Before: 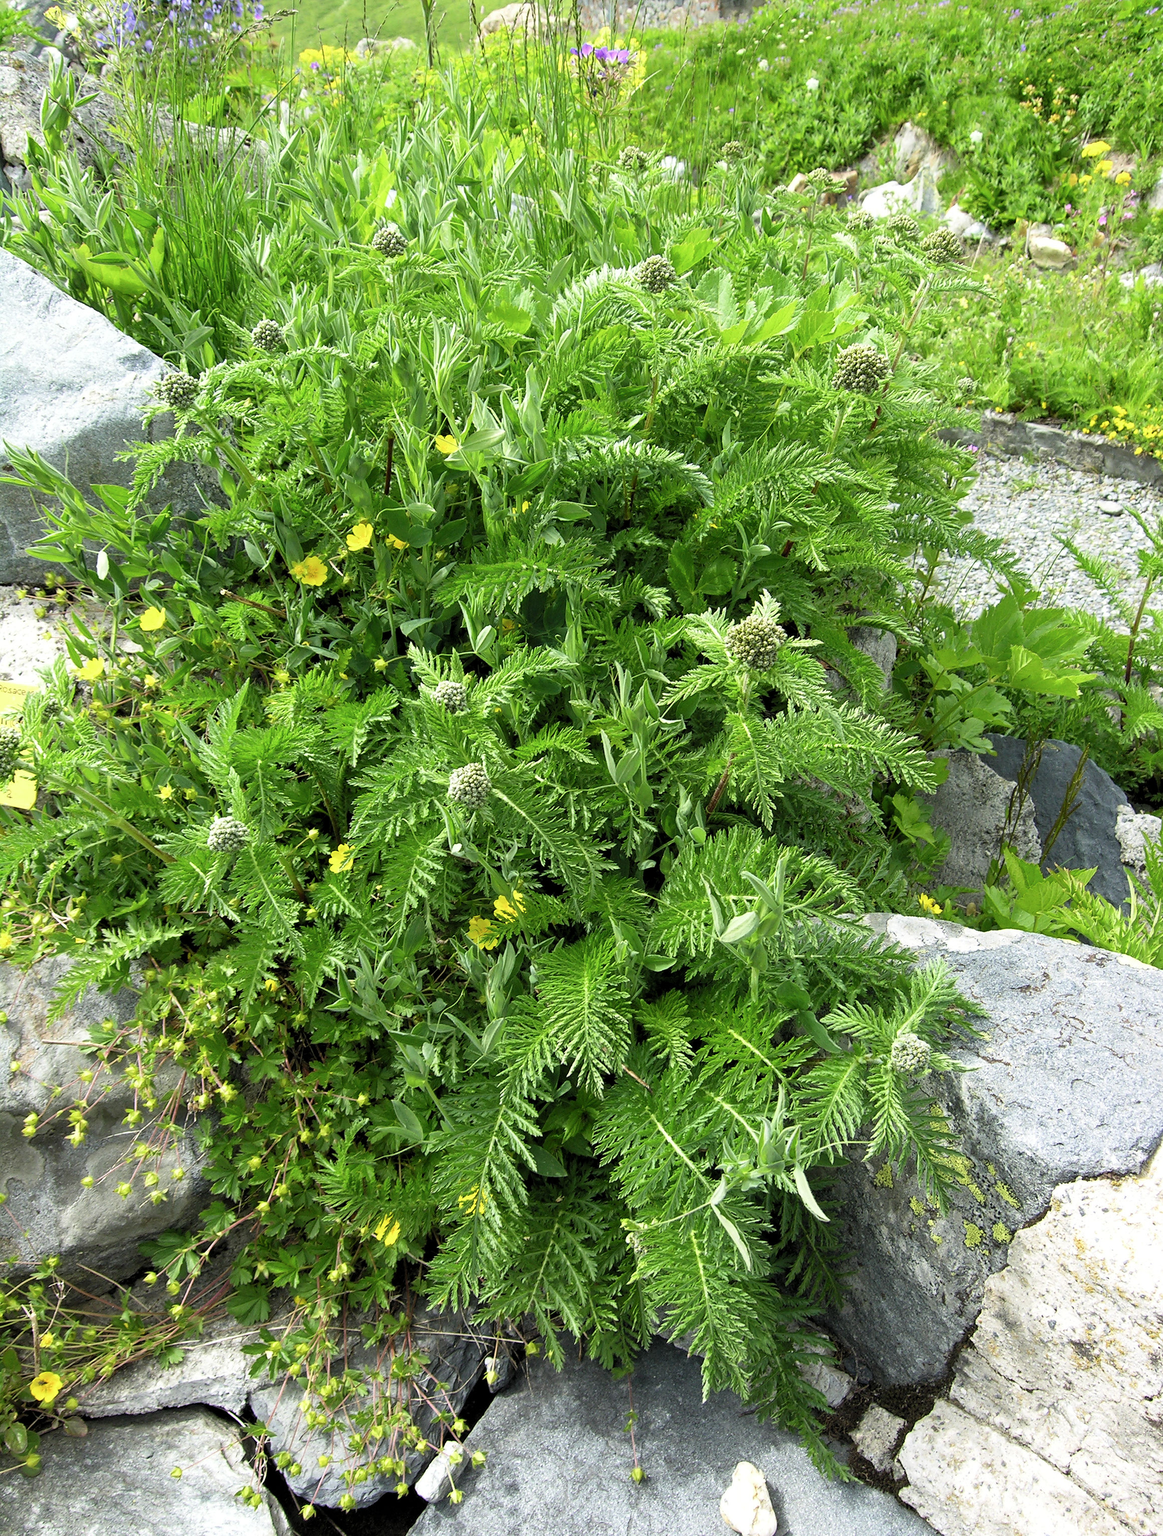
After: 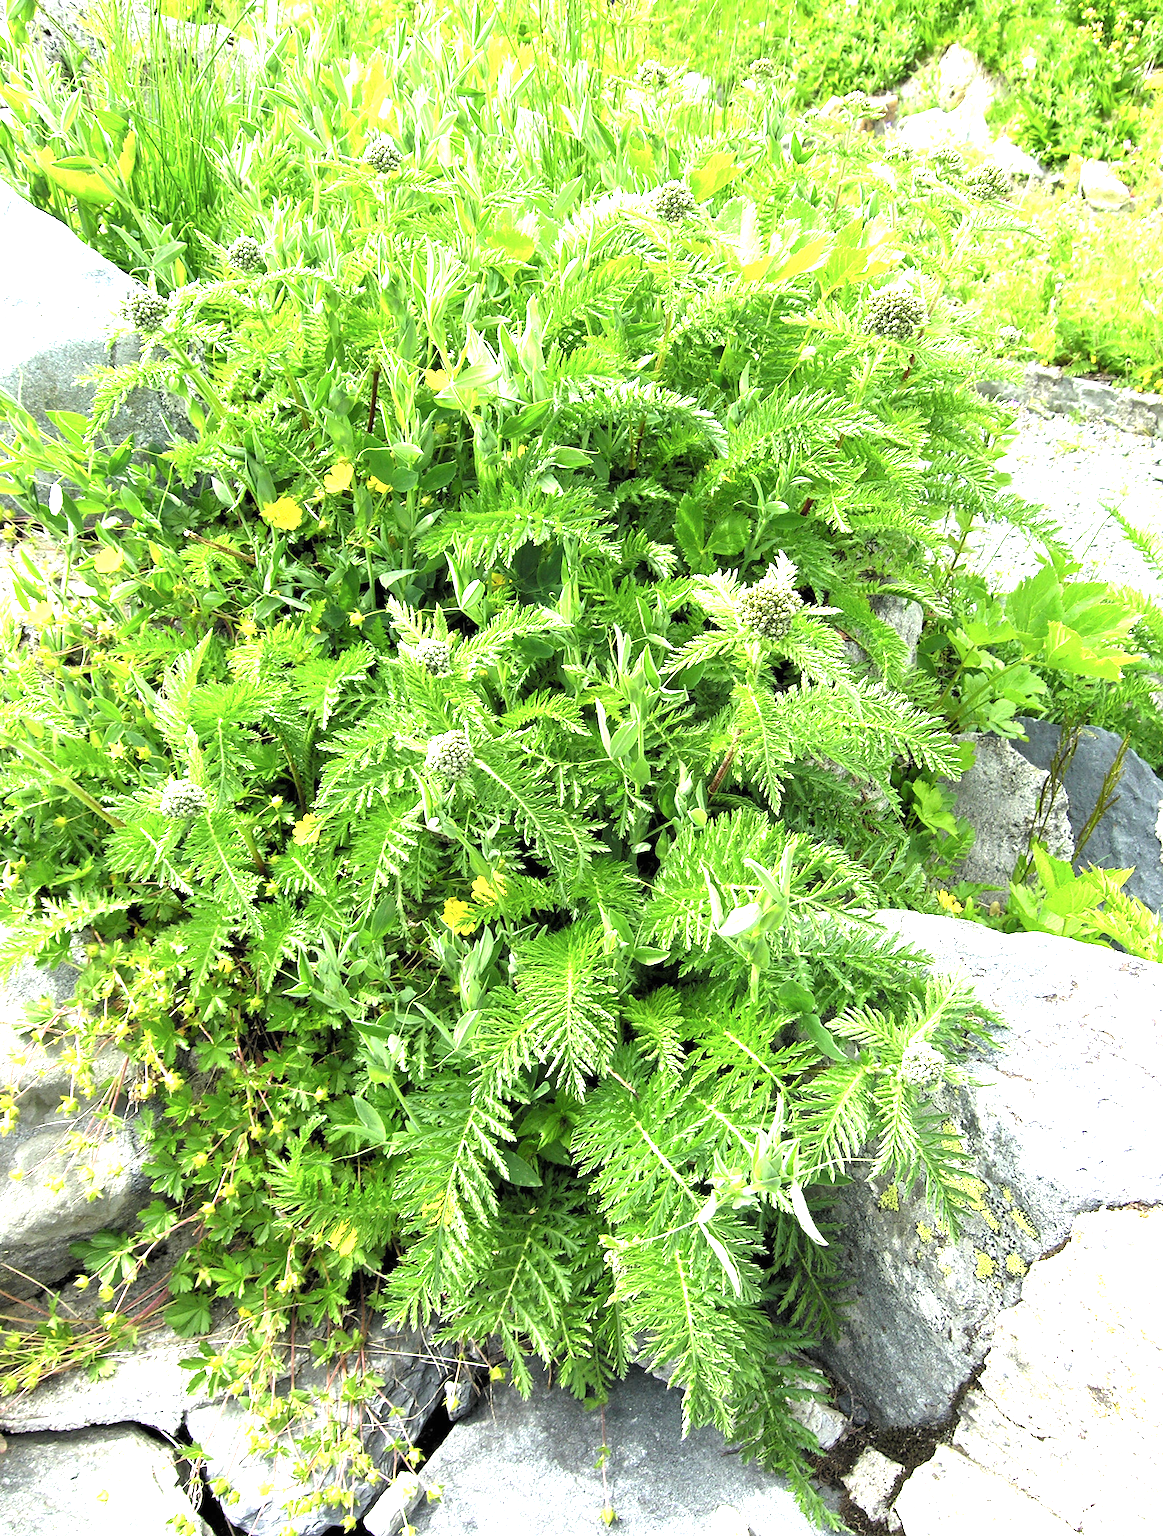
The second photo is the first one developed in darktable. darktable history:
exposure: black level correction 0, exposure 1.55 EV, compensate exposure bias true, compensate highlight preservation false
crop and rotate: angle -1.96°, left 3.097%, top 4.154%, right 1.586%, bottom 0.529%
